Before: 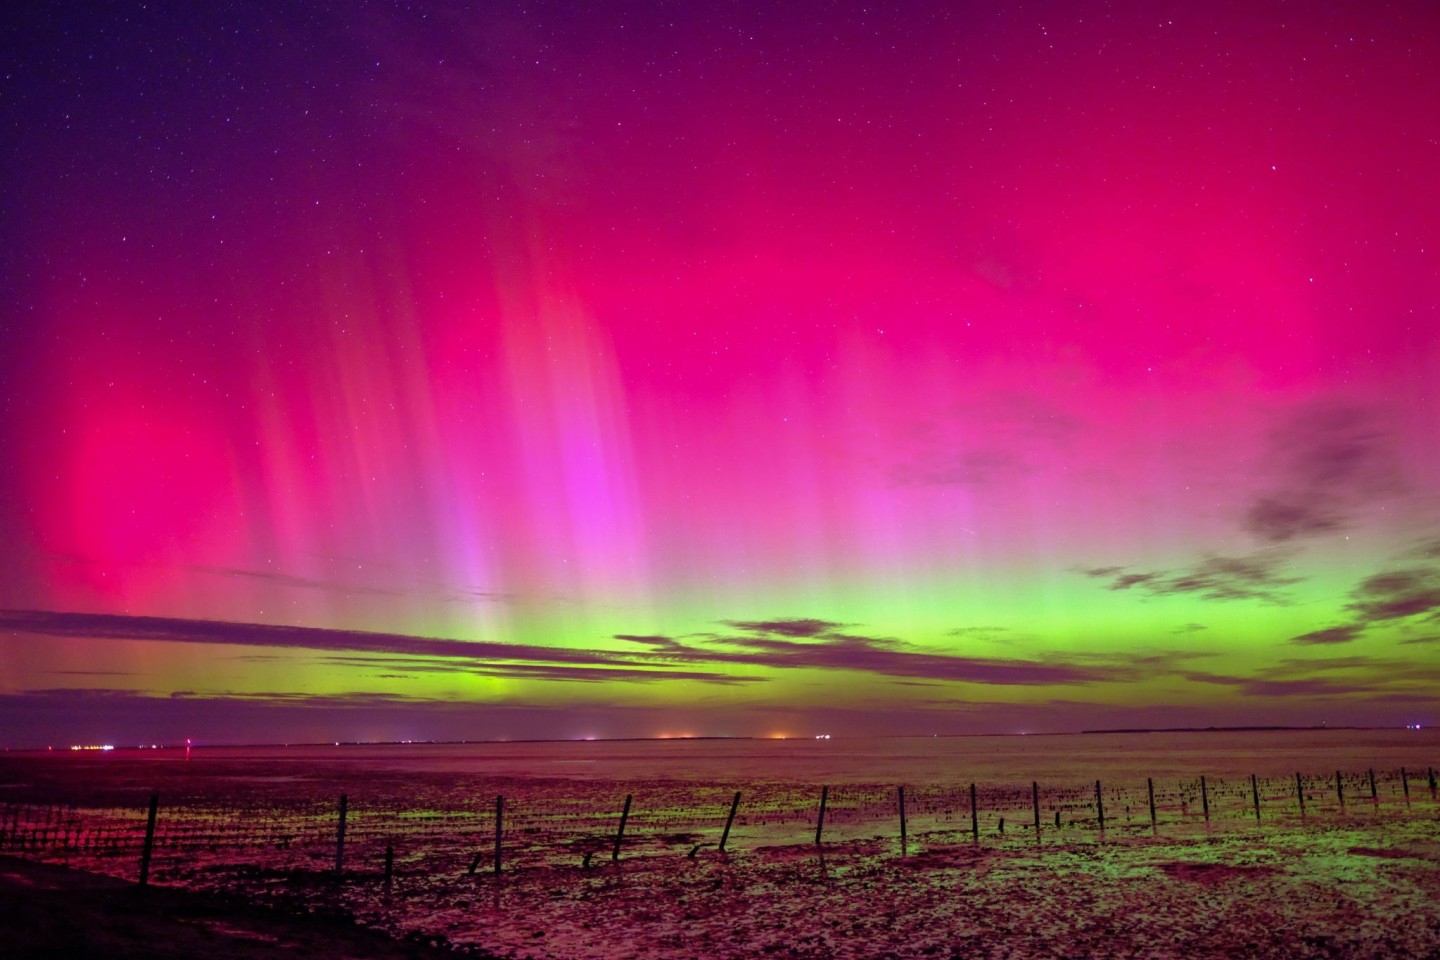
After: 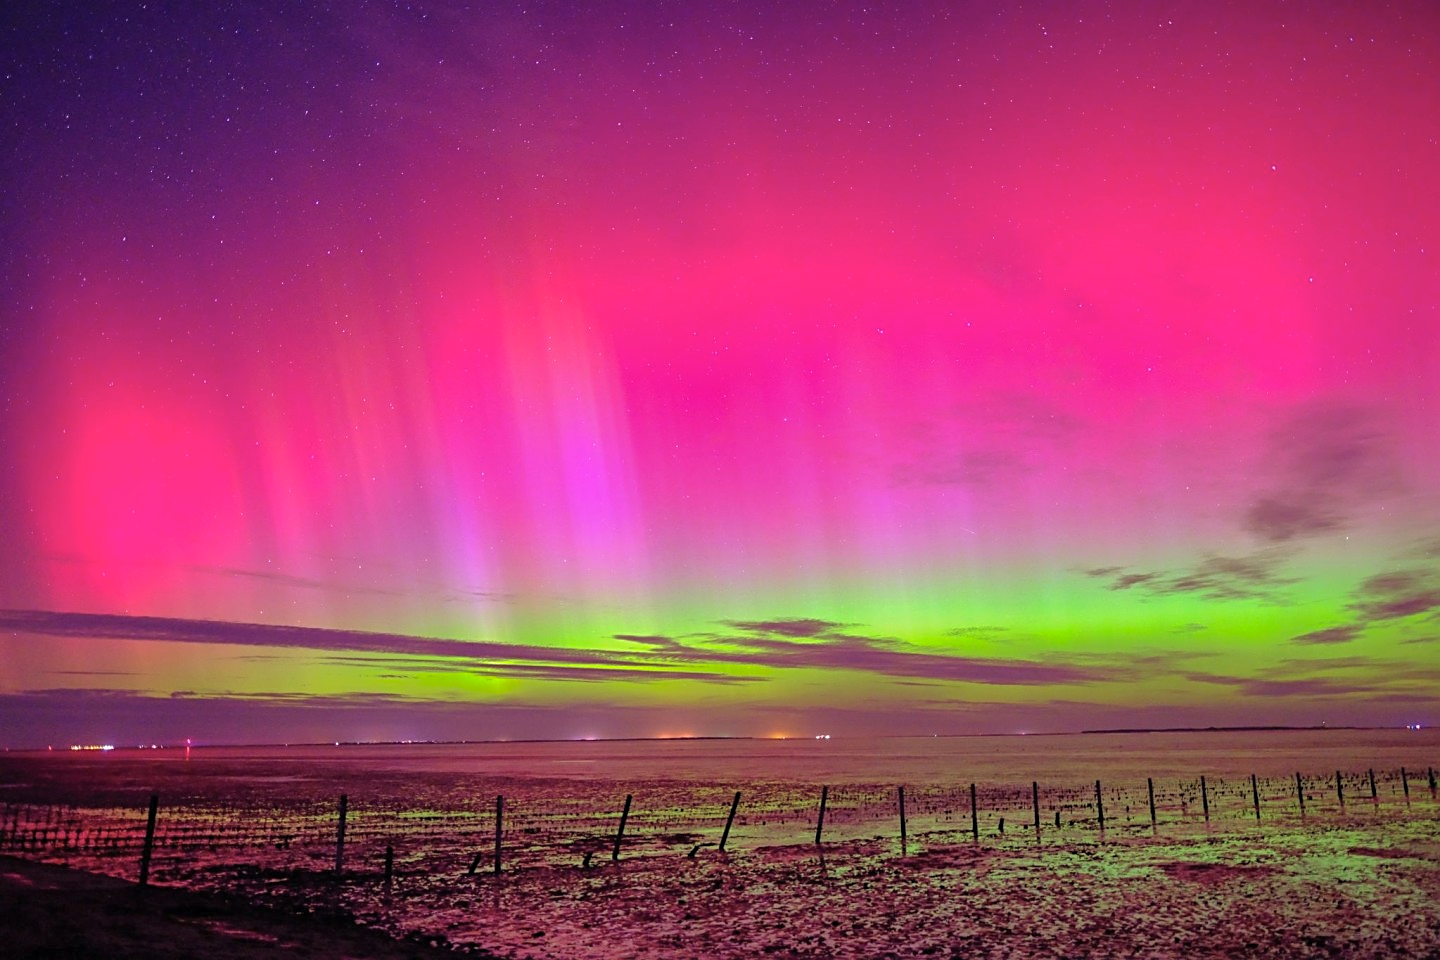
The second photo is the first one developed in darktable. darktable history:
shadows and highlights: shadows -19.81, highlights -73.32
base curve: curves: ch0 [(0, 0) (0.472, 0.508) (1, 1)], preserve colors none
sharpen: on, module defaults
contrast brightness saturation: brightness 0.133
